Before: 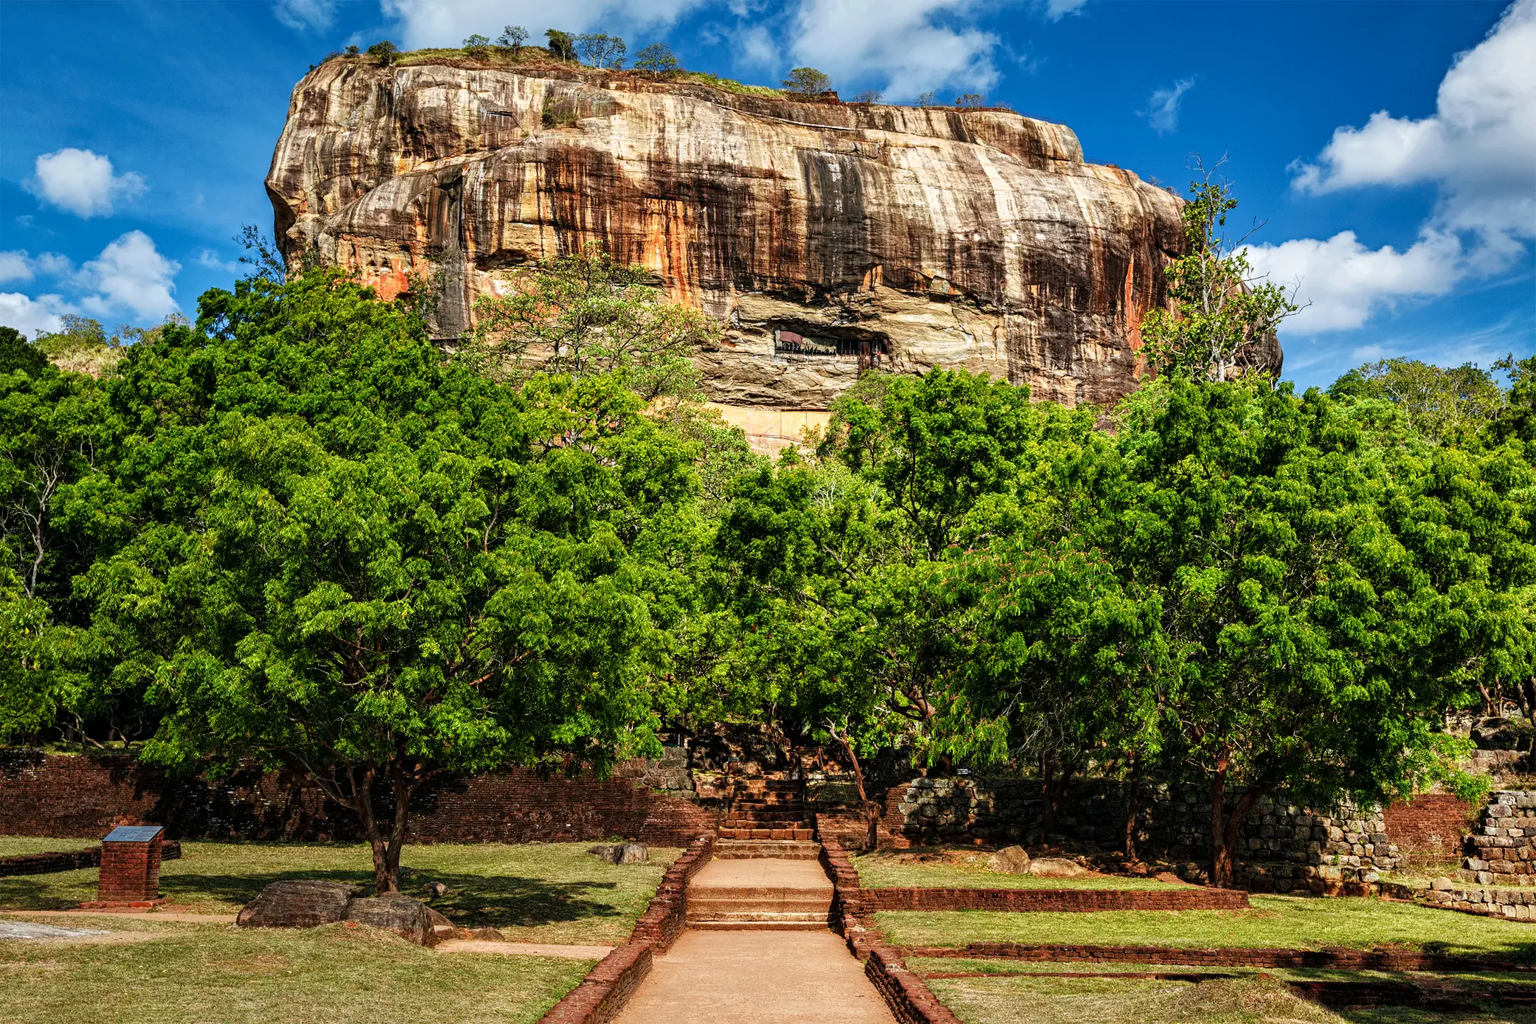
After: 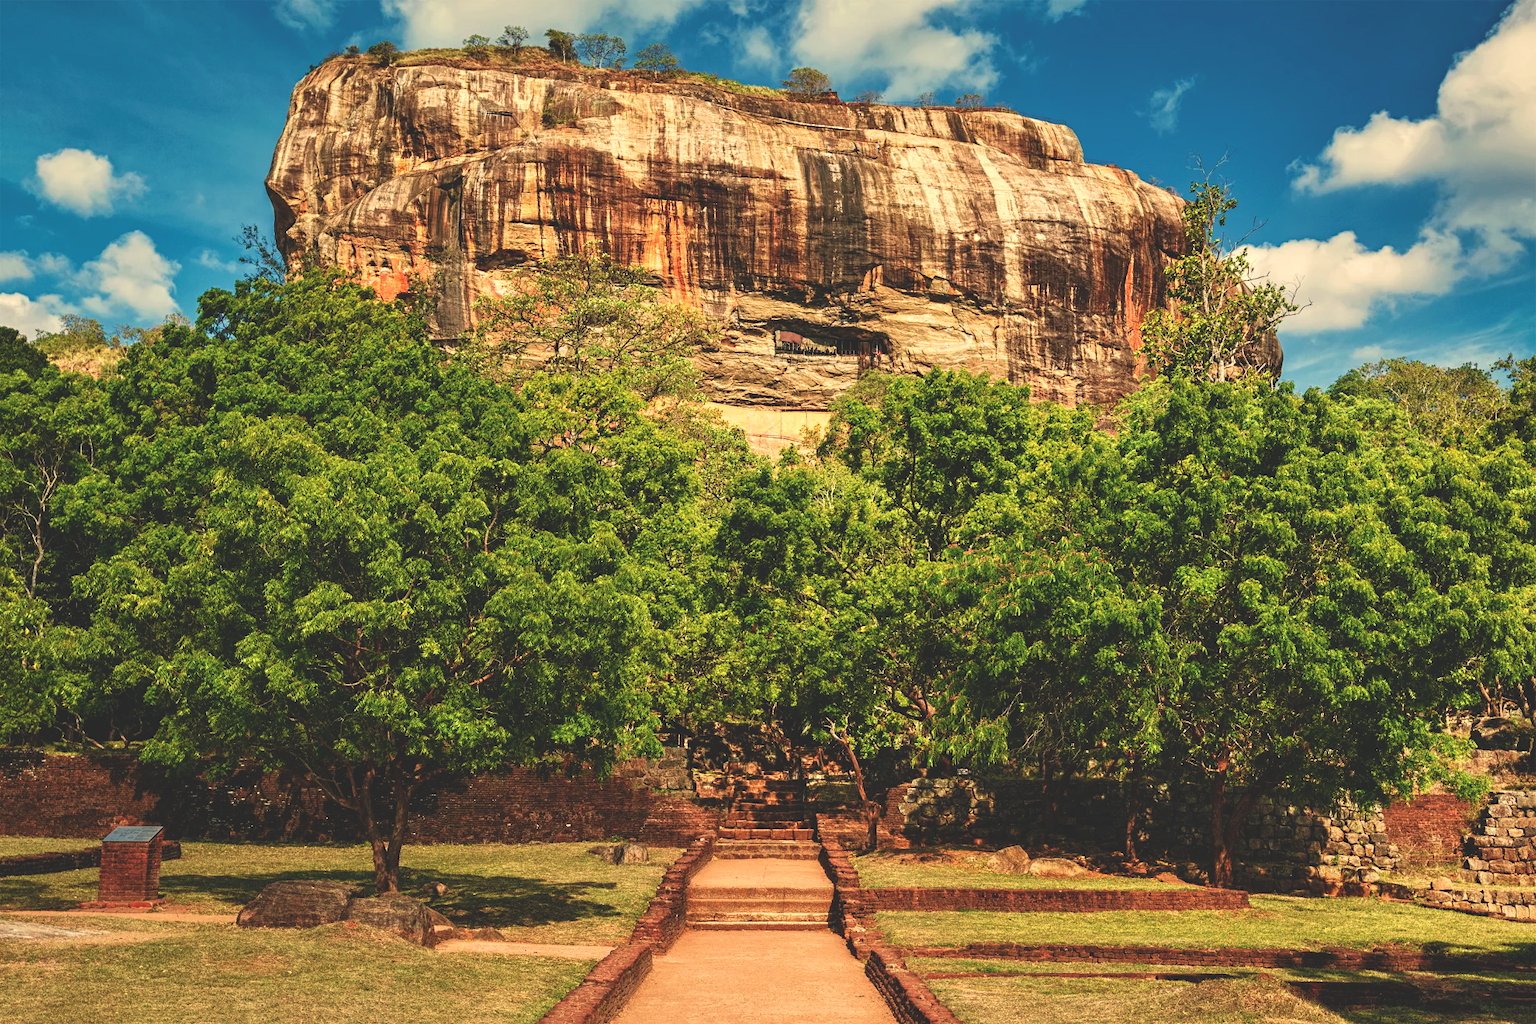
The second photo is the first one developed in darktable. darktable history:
exposure: black level correction -0.023, exposure -0.039 EV, compensate highlight preservation false
sharpen: radius 5.325, amount 0.312, threshold 26.433
white balance: red 1.138, green 0.996, blue 0.812
velvia: on, module defaults
